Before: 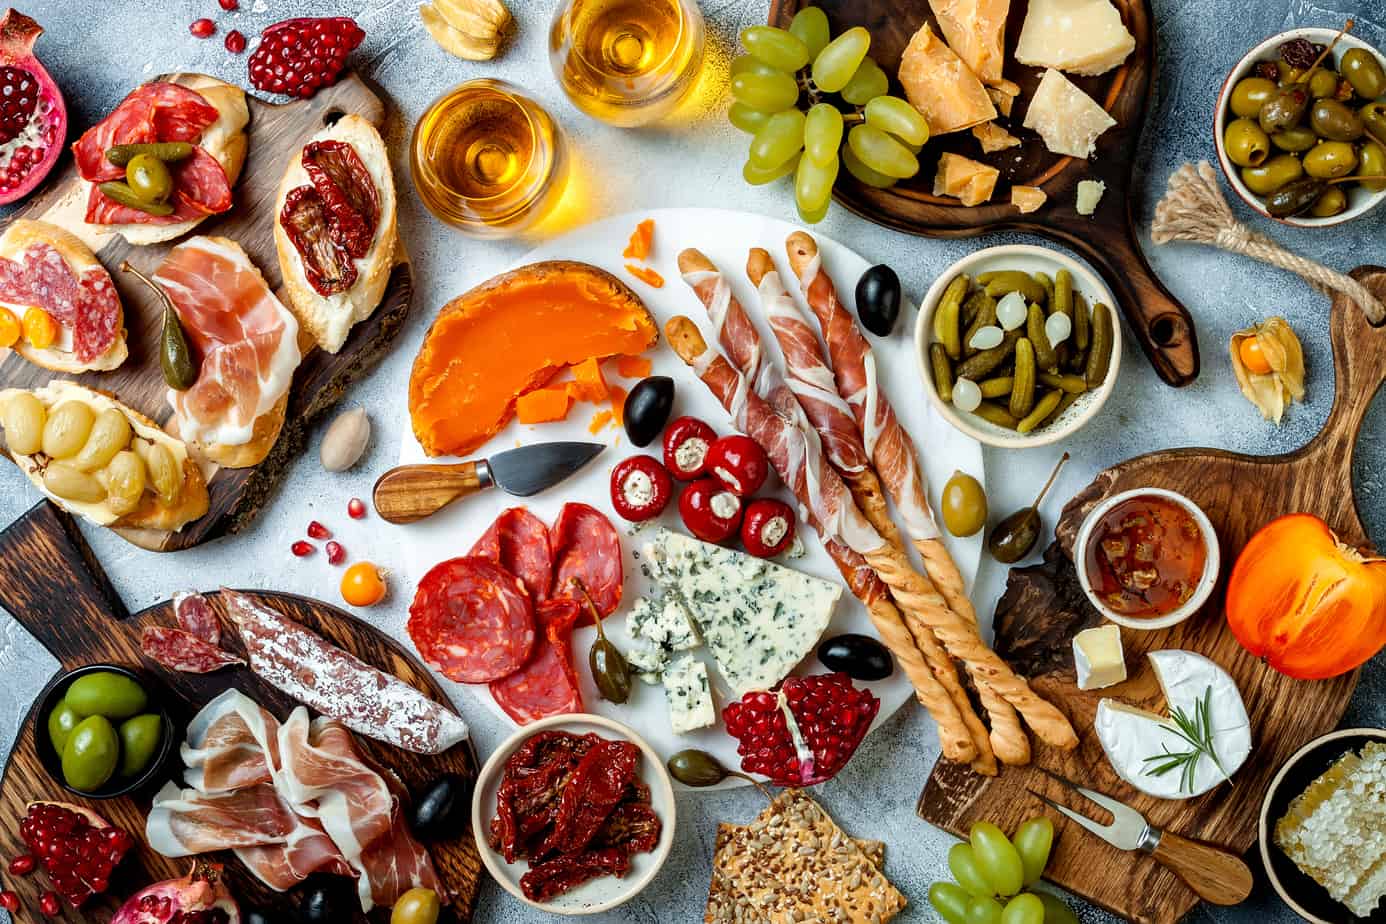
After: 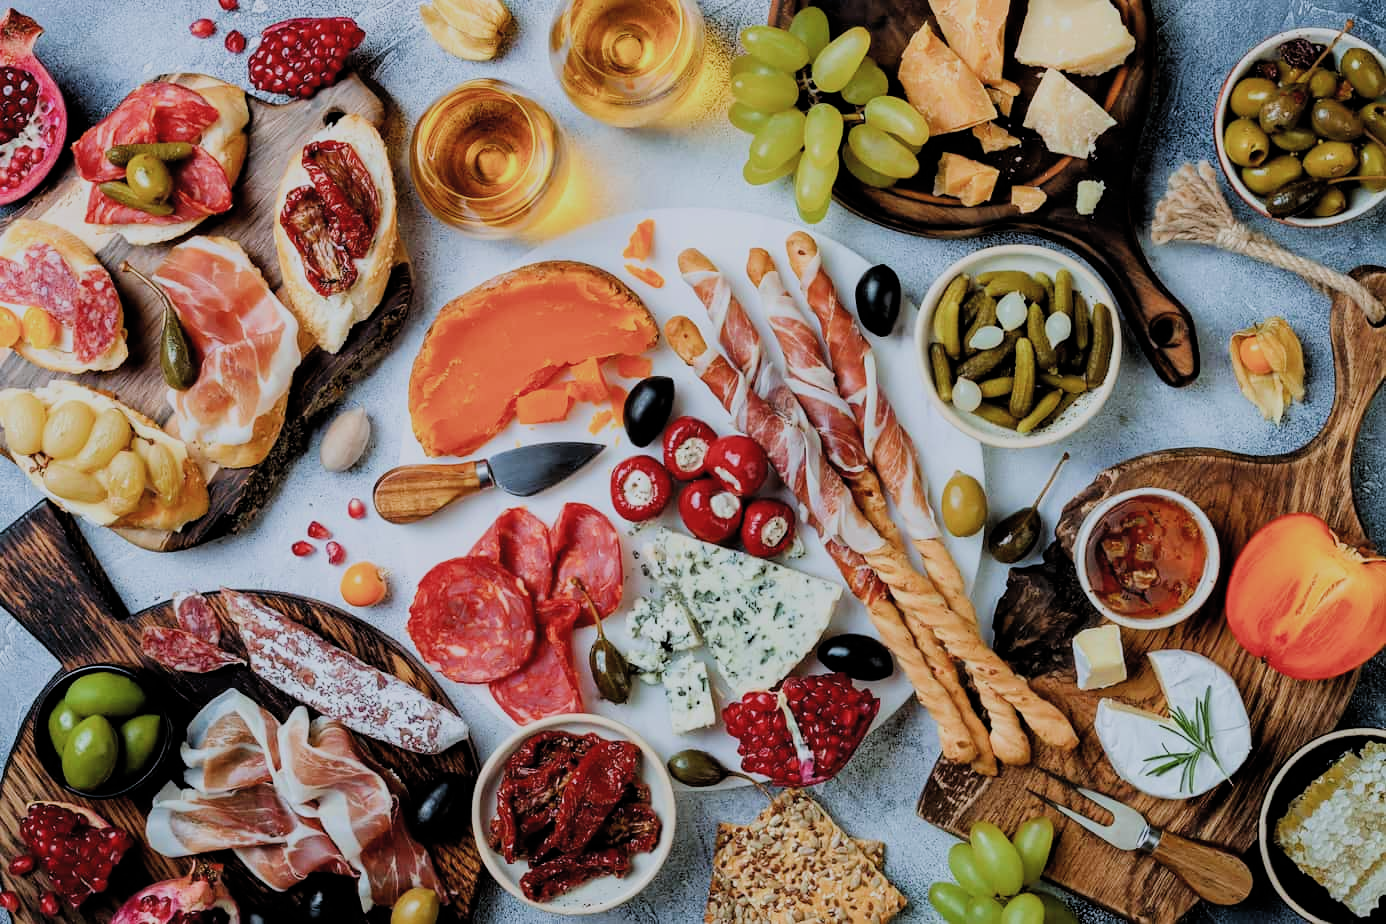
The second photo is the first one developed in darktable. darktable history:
filmic rgb: black relative exposure -7.22 EV, white relative exposure 5.39 EV, threshold 3.01 EV, hardness 3.02, color science v4 (2020), iterations of high-quality reconstruction 0, enable highlight reconstruction true
color calibration: illuminant as shot in camera, x 0.358, y 0.373, temperature 4628.91 K
